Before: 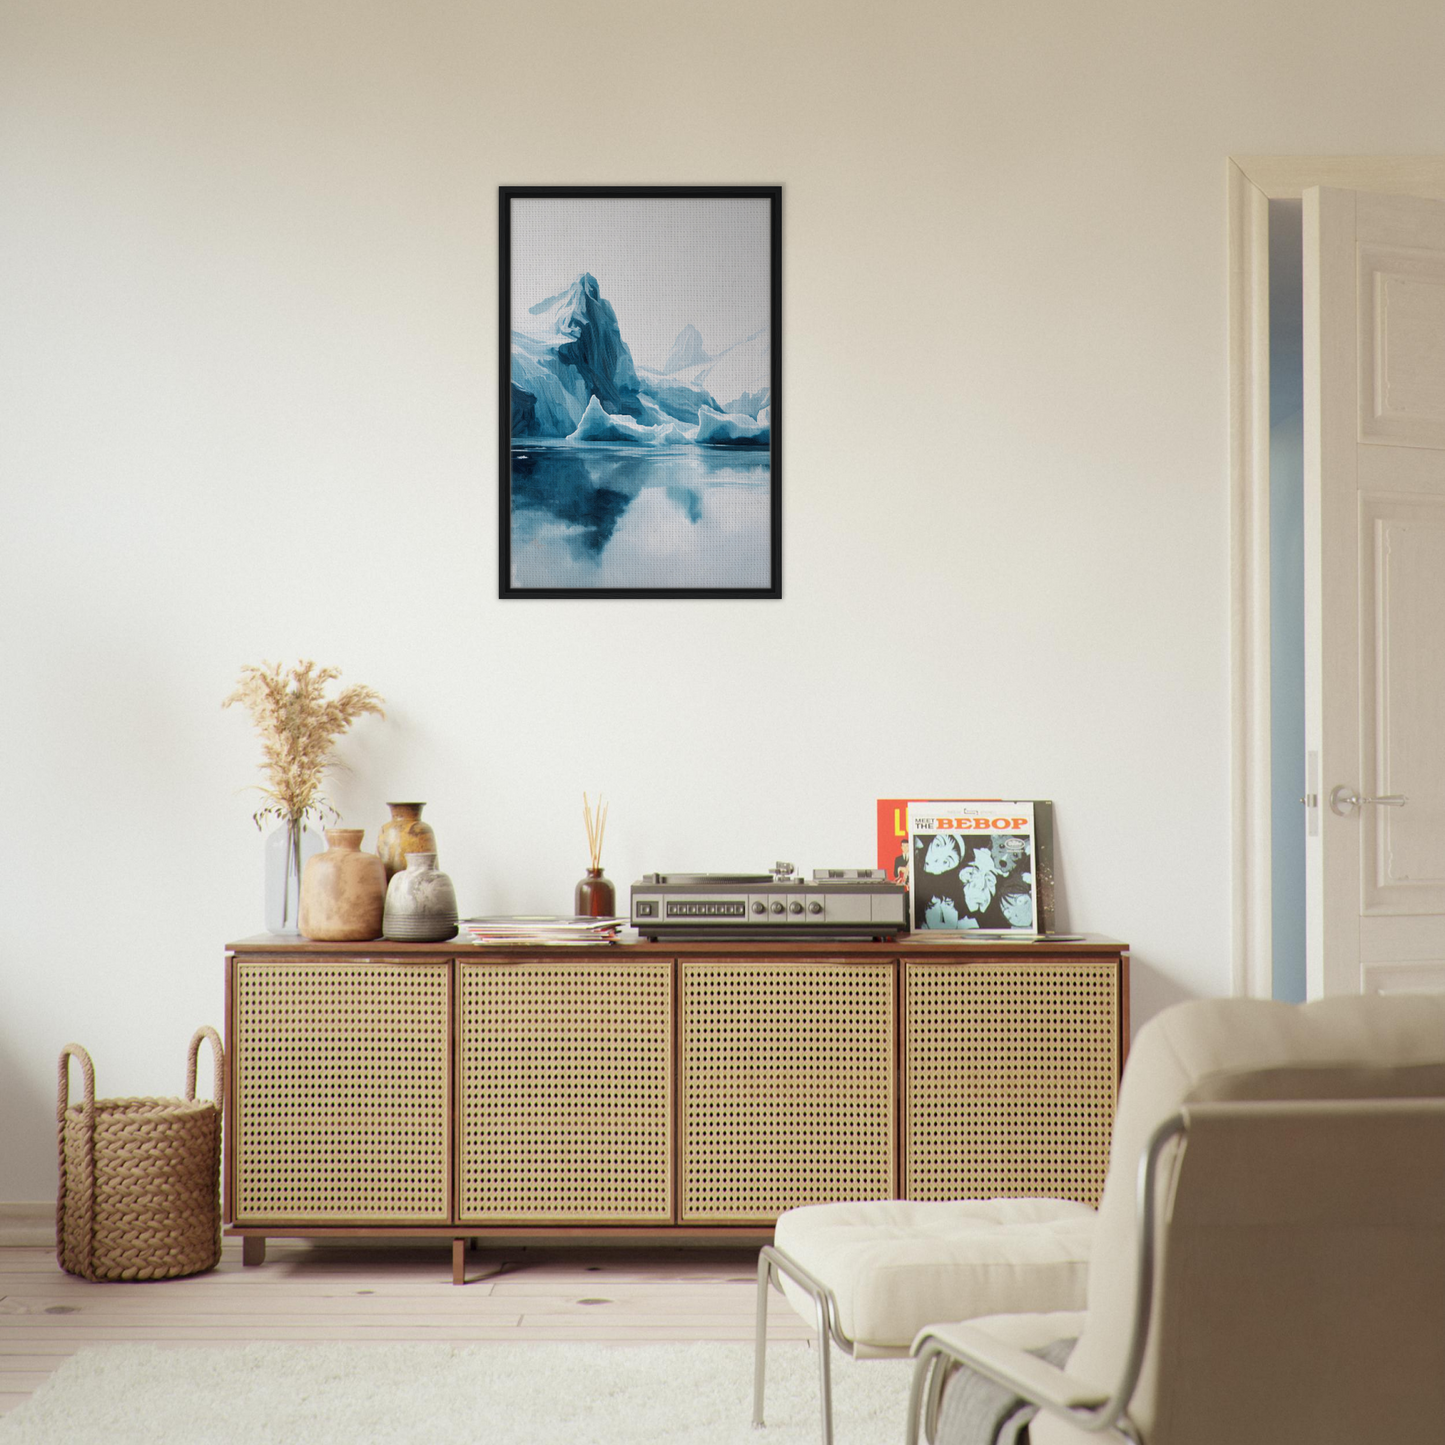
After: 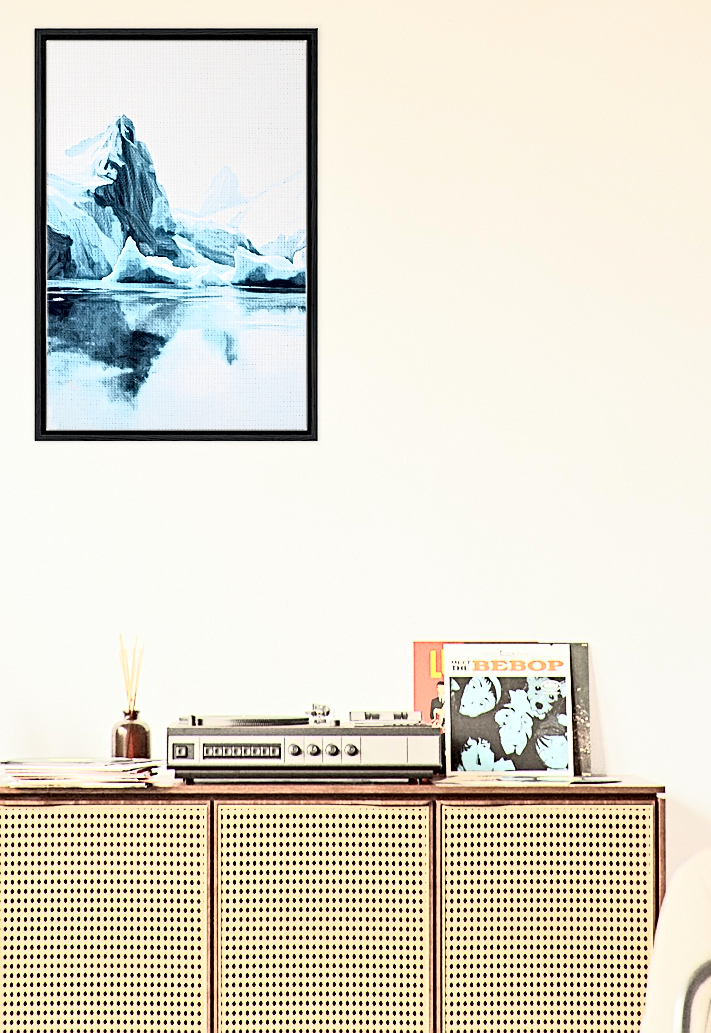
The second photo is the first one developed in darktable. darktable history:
crop: left 32.12%, top 10.997%, right 18.639%, bottom 17.484%
sharpen: on, module defaults
contrast equalizer: octaves 7, y [[0.5, 0.542, 0.583, 0.625, 0.667, 0.708], [0.5 ×6], [0.5 ×6], [0 ×6], [0 ×6]]
tone equalizer: edges refinement/feathering 500, mask exposure compensation -1.57 EV, preserve details no
tone curve: curves: ch0 [(0, 0) (0.003, 0.005) (0.011, 0.018) (0.025, 0.041) (0.044, 0.072) (0.069, 0.113) (0.1, 0.163) (0.136, 0.221) (0.177, 0.289) (0.224, 0.366) (0.277, 0.452) (0.335, 0.546) (0.399, 0.65) (0.468, 0.763) (0.543, 0.885) (0.623, 0.93) (0.709, 0.946) (0.801, 0.963) (0.898, 0.981) (1, 1)], color space Lab, independent channels, preserve colors none
